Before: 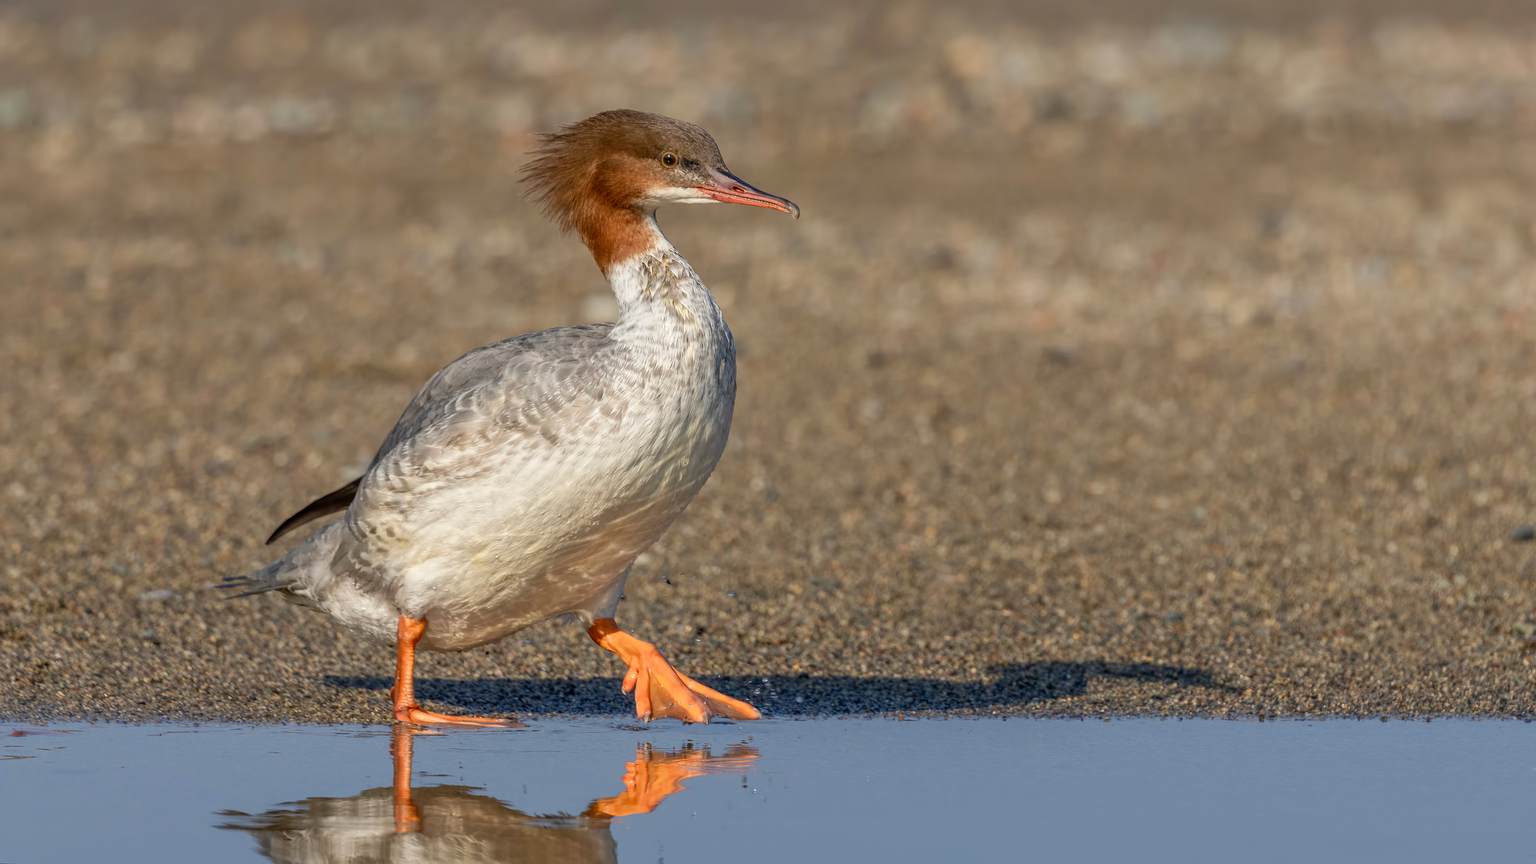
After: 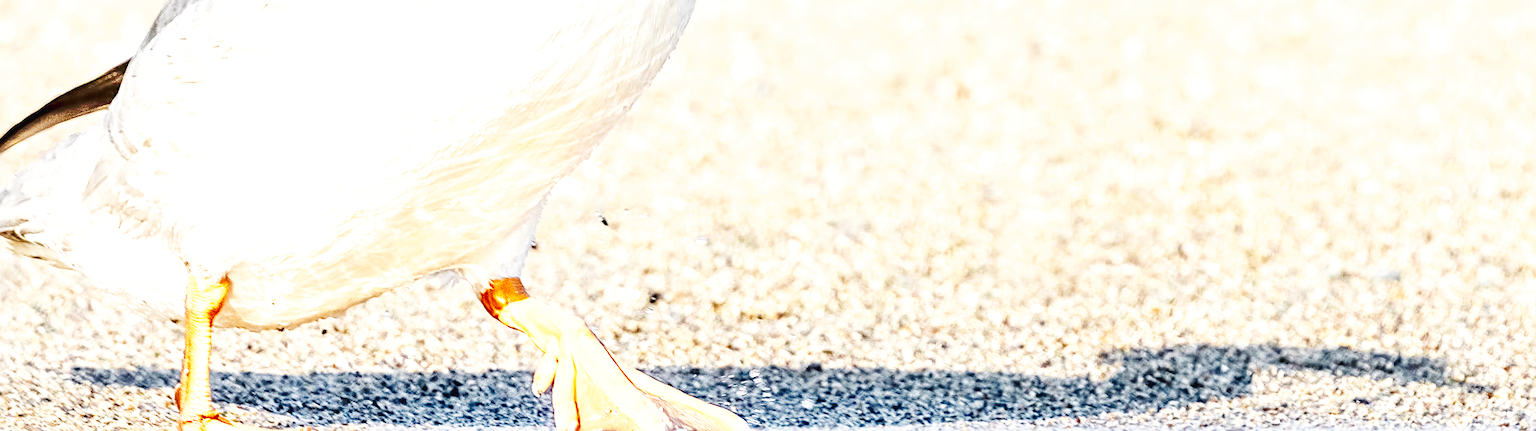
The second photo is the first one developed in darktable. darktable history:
crop: left 18.102%, top 50.799%, right 17.306%, bottom 16.926%
color zones: curves: ch0 [(0.035, 0.242) (0.25, 0.5) (0.384, 0.214) (0.488, 0.255) (0.75, 0.5)]; ch1 [(0.063, 0.379) (0.25, 0.5) (0.354, 0.201) (0.489, 0.085) (0.729, 0.271)]; ch2 [(0.25, 0.5) (0.38, 0.517) (0.442, 0.51) (0.735, 0.456)]
exposure: exposure 2.204 EV, compensate highlight preservation false
sharpen: radius 2.534, amount 0.626
base curve: curves: ch0 [(0, 0.003) (0.001, 0.002) (0.006, 0.004) (0.02, 0.022) (0.048, 0.086) (0.094, 0.234) (0.162, 0.431) (0.258, 0.629) (0.385, 0.8) (0.548, 0.918) (0.751, 0.988) (1, 1)], preserve colors none
